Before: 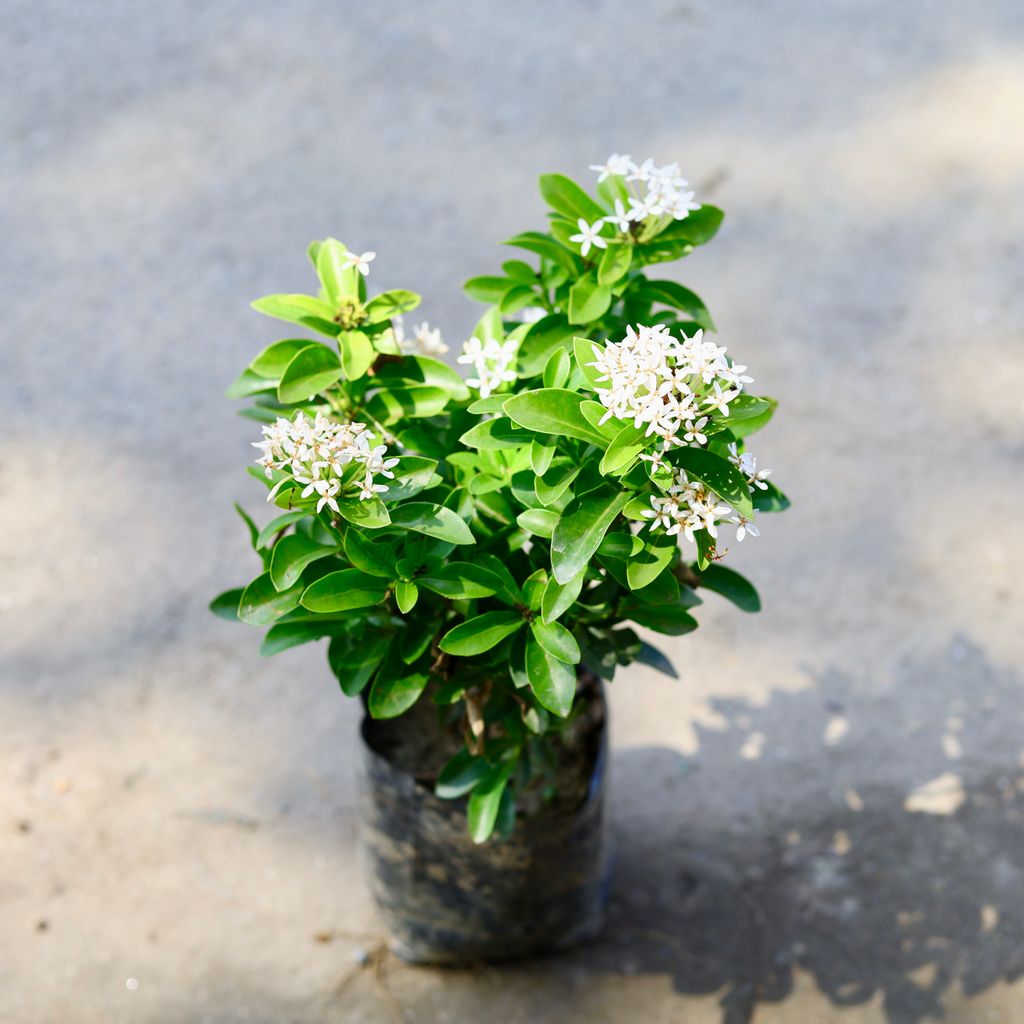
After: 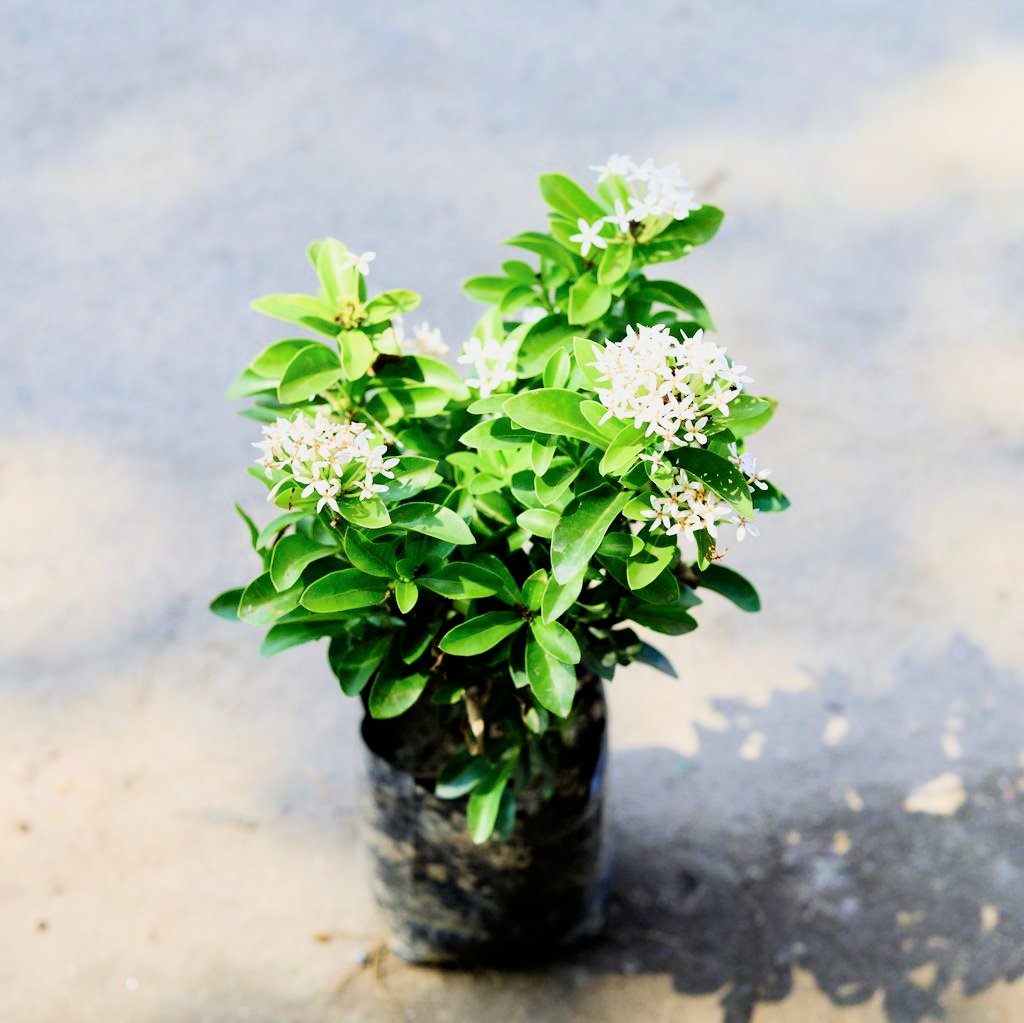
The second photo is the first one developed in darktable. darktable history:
velvia: on, module defaults
color correction: highlights b* 0.065, saturation 0.983
exposure: exposure 0.564 EV, compensate exposure bias true, compensate highlight preservation false
crop: bottom 0.078%
filmic rgb: black relative exposure -5.12 EV, white relative exposure 4 EV, hardness 2.9, contrast 1.297, iterations of high-quality reconstruction 10
